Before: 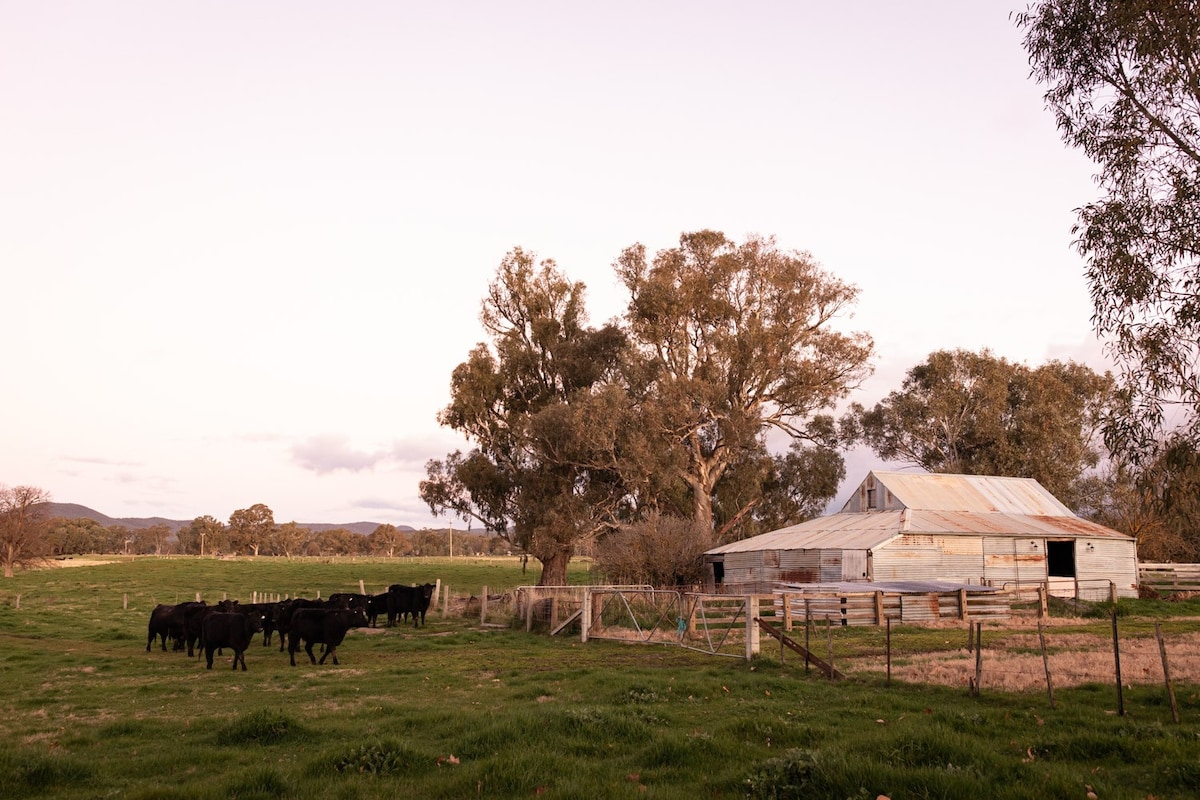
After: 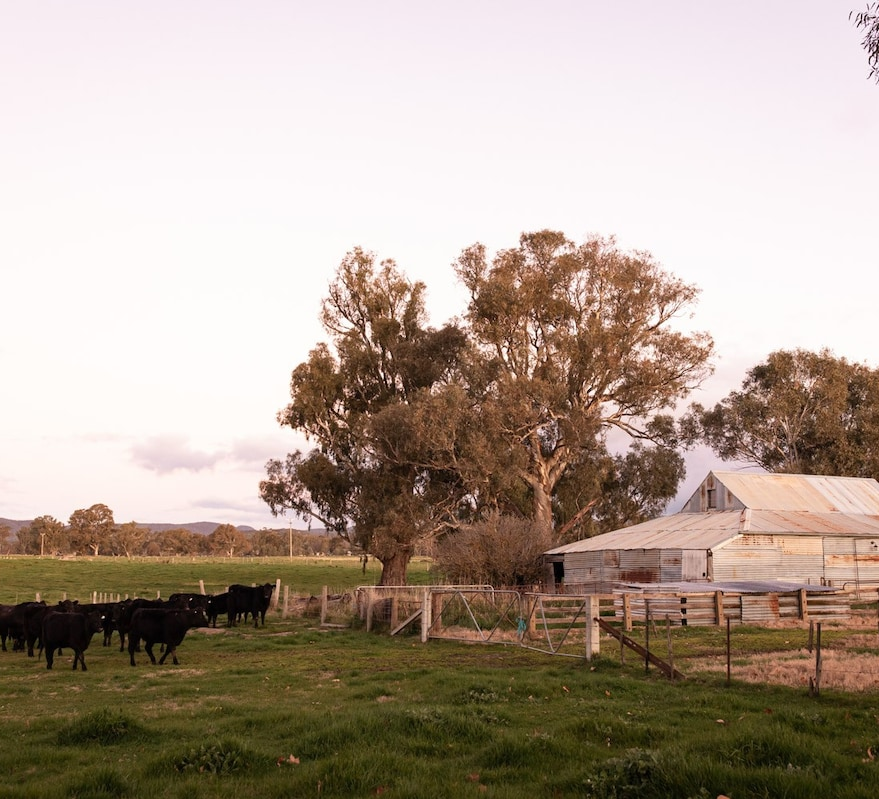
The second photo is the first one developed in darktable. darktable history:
crop: left 13.379%, right 13.369%
